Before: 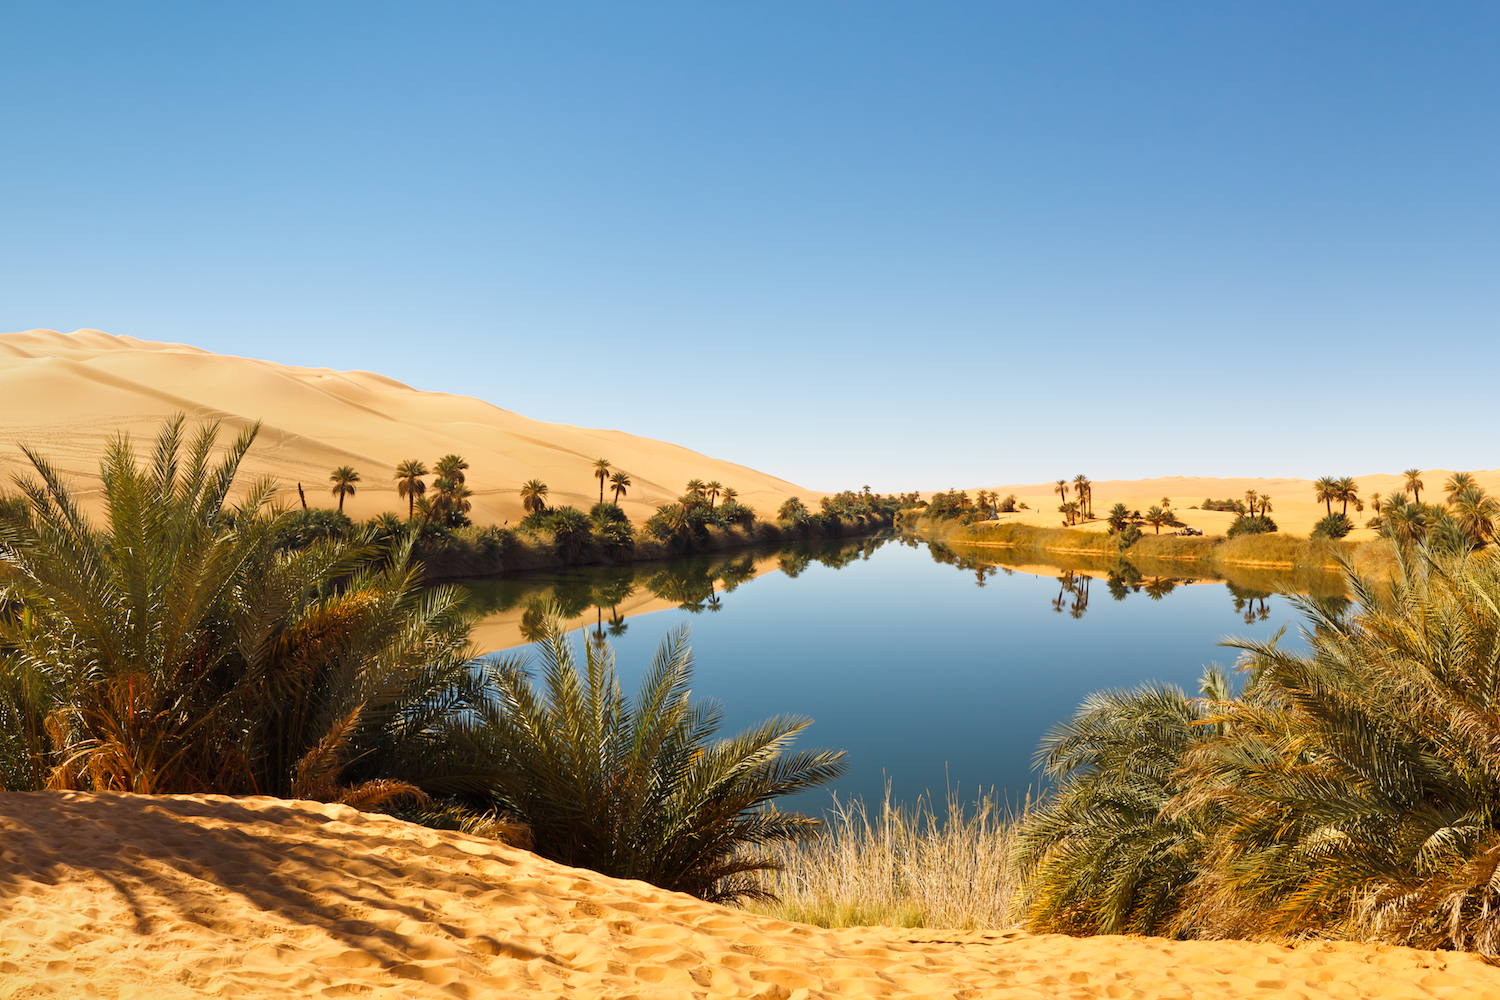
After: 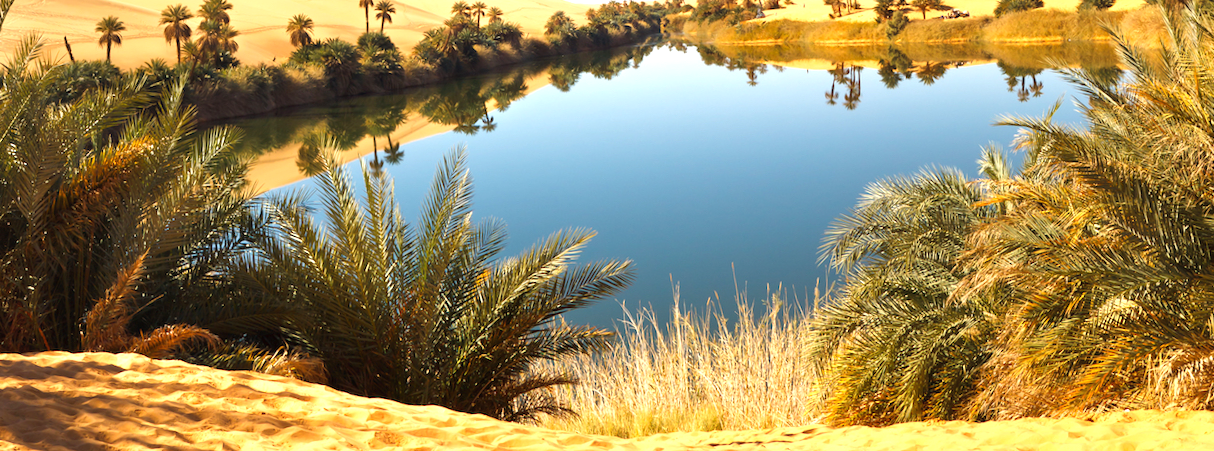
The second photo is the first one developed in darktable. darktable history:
rotate and perspective: rotation -4.57°, crop left 0.054, crop right 0.944, crop top 0.087, crop bottom 0.914
exposure: black level correction 0, exposure 0.7 EV, compensate exposure bias true, compensate highlight preservation false
crop and rotate: left 13.306%, top 48.129%, bottom 2.928%
